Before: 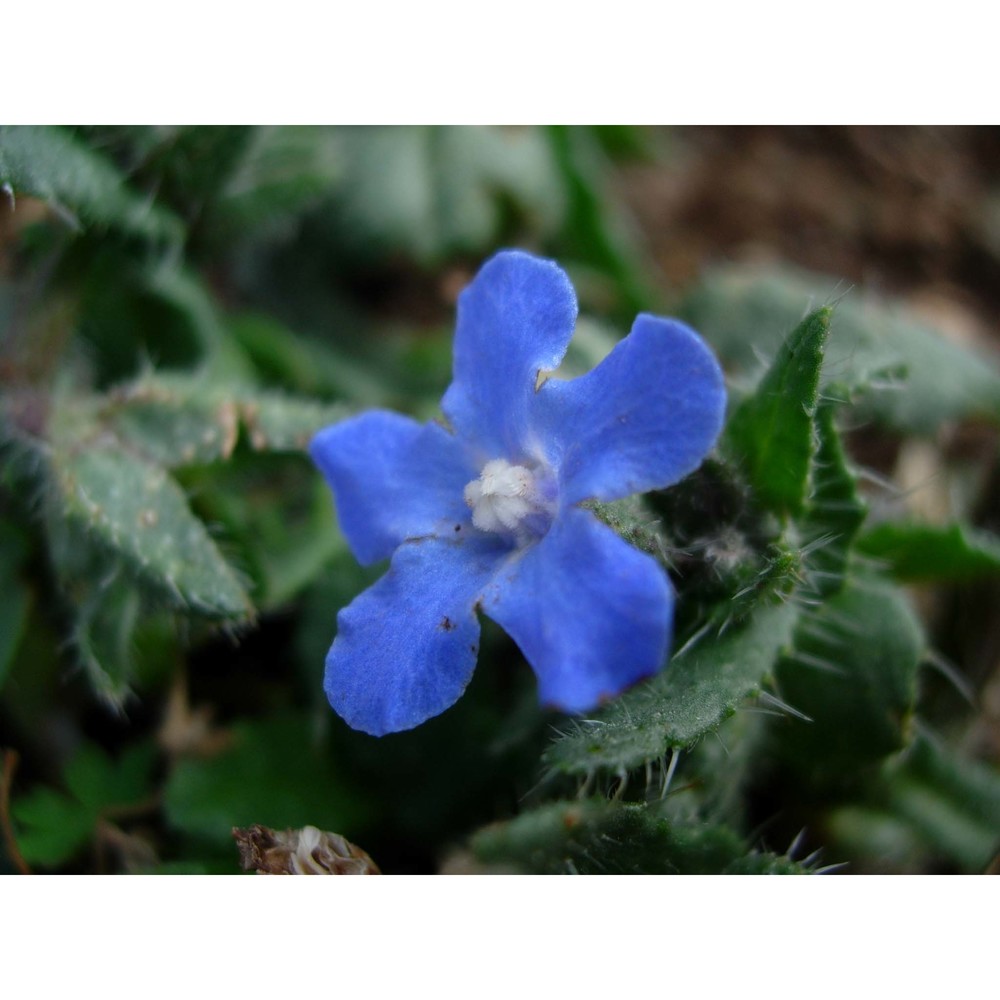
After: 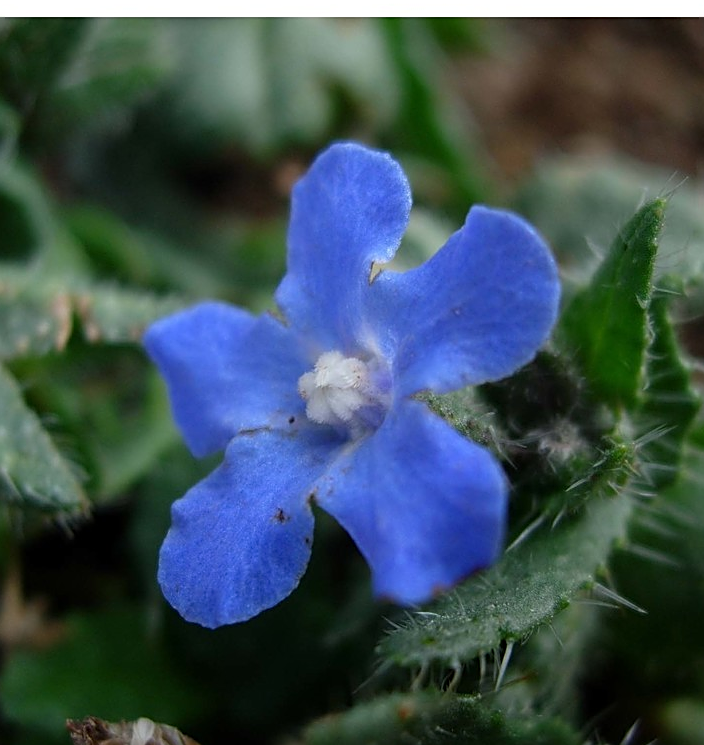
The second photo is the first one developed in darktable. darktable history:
crop and rotate: left 16.683%, top 10.802%, right 12.841%, bottom 14.634%
sharpen: on, module defaults
